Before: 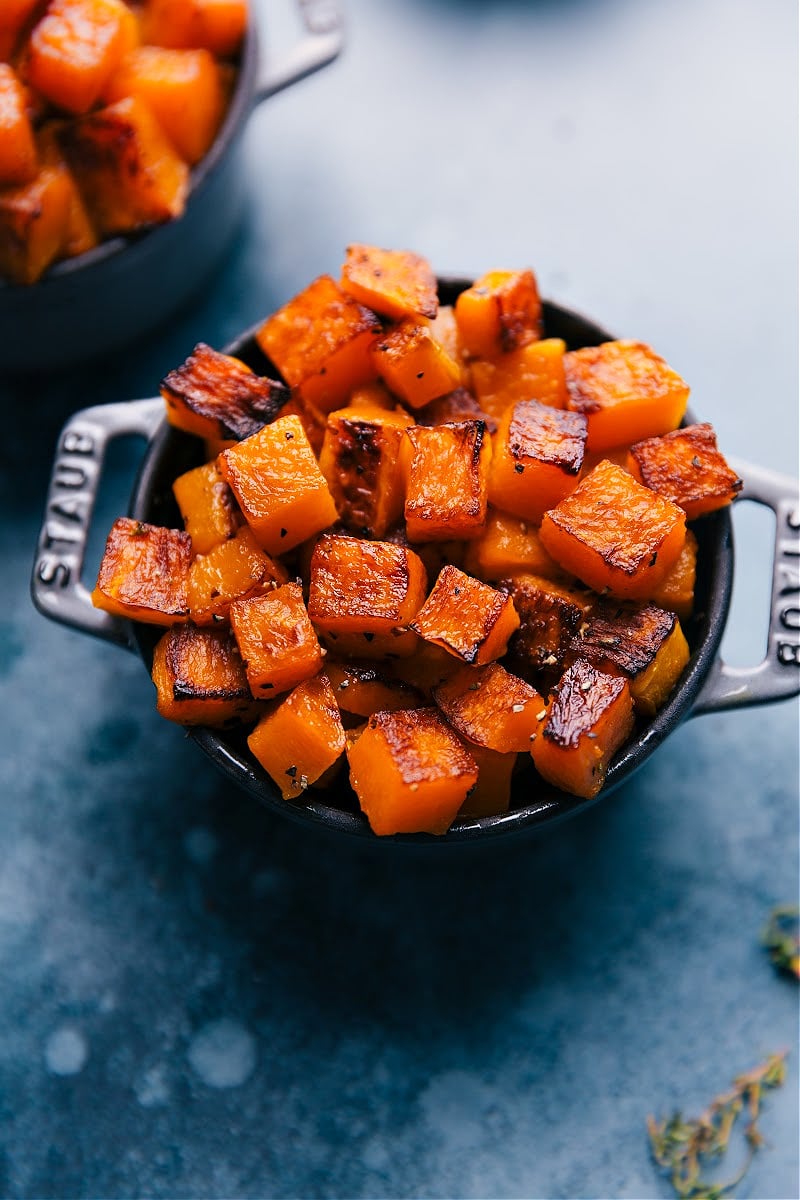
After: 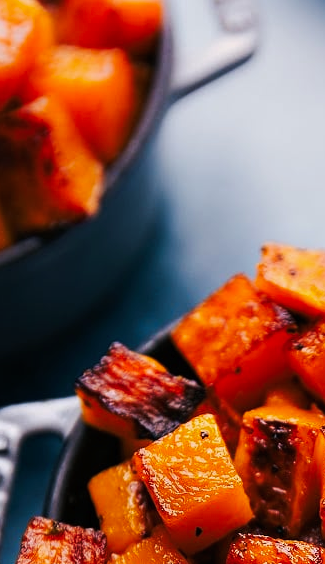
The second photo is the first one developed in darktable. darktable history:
crop and rotate: left 10.814%, top 0.1%, right 48.467%, bottom 52.884%
tone curve: curves: ch0 [(0, 0) (0.003, 0.006) (0.011, 0.01) (0.025, 0.017) (0.044, 0.029) (0.069, 0.043) (0.1, 0.064) (0.136, 0.091) (0.177, 0.128) (0.224, 0.162) (0.277, 0.206) (0.335, 0.258) (0.399, 0.324) (0.468, 0.404) (0.543, 0.499) (0.623, 0.595) (0.709, 0.693) (0.801, 0.786) (0.898, 0.883) (1, 1)], preserve colors none
